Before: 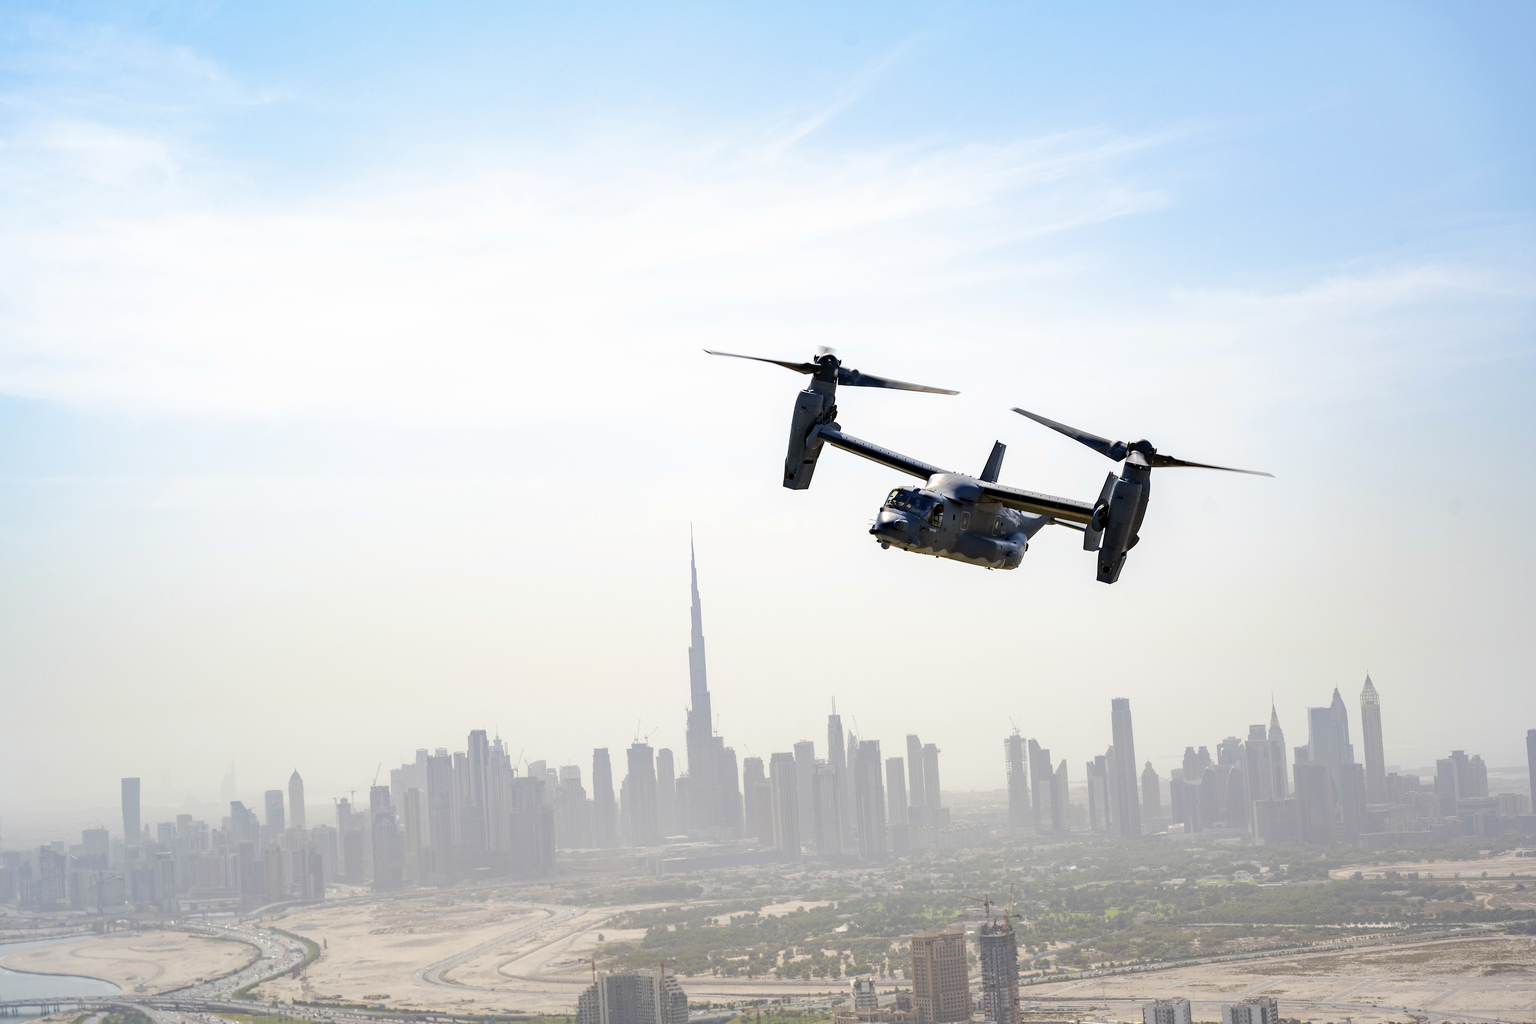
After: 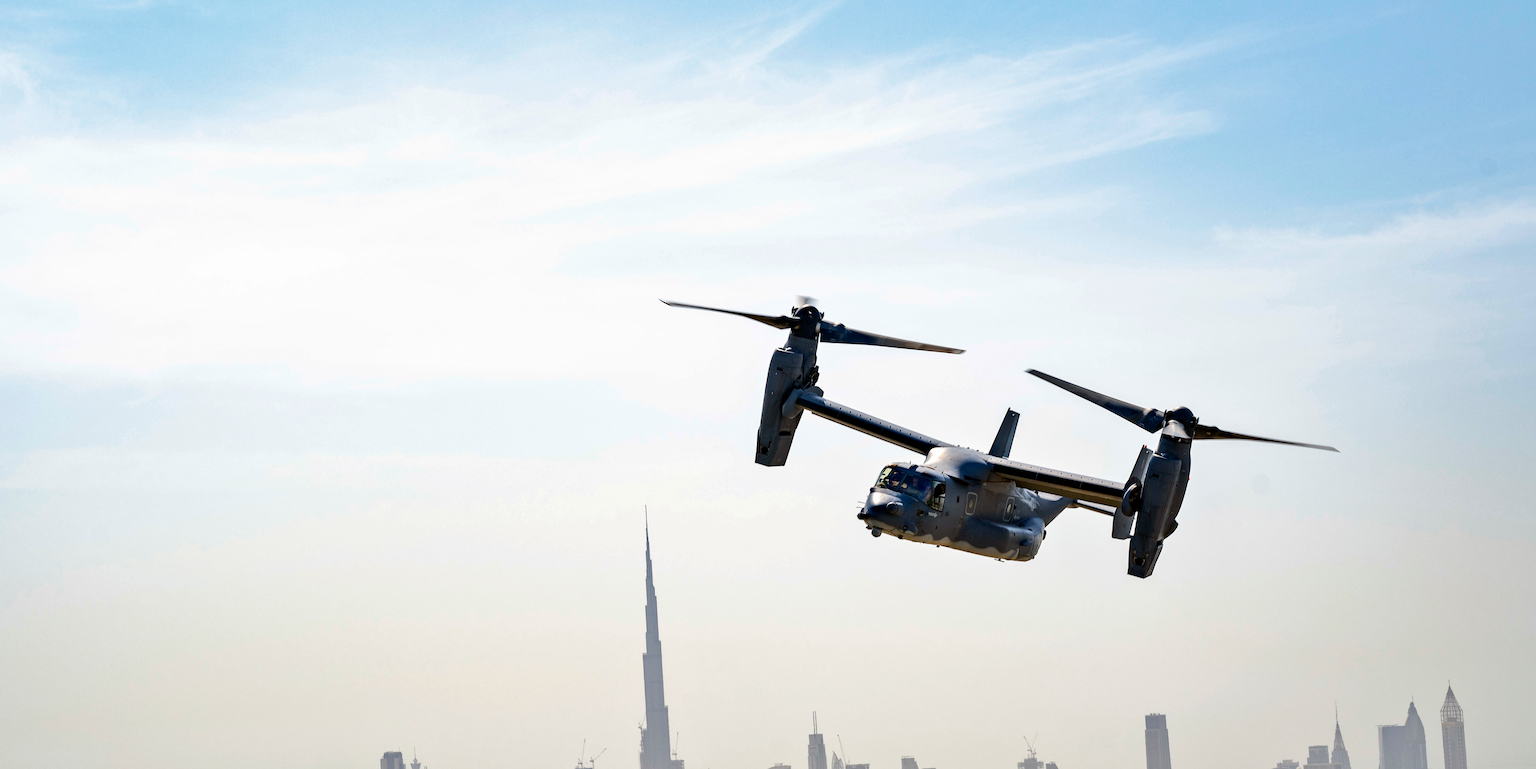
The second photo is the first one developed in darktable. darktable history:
shadows and highlights: shadows 32.44, highlights -47.06, compress 49.57%, soften with gaussian
crop and rotate: left 9.638%, top 9.518%, right 6.17%, bottom 27.219%
